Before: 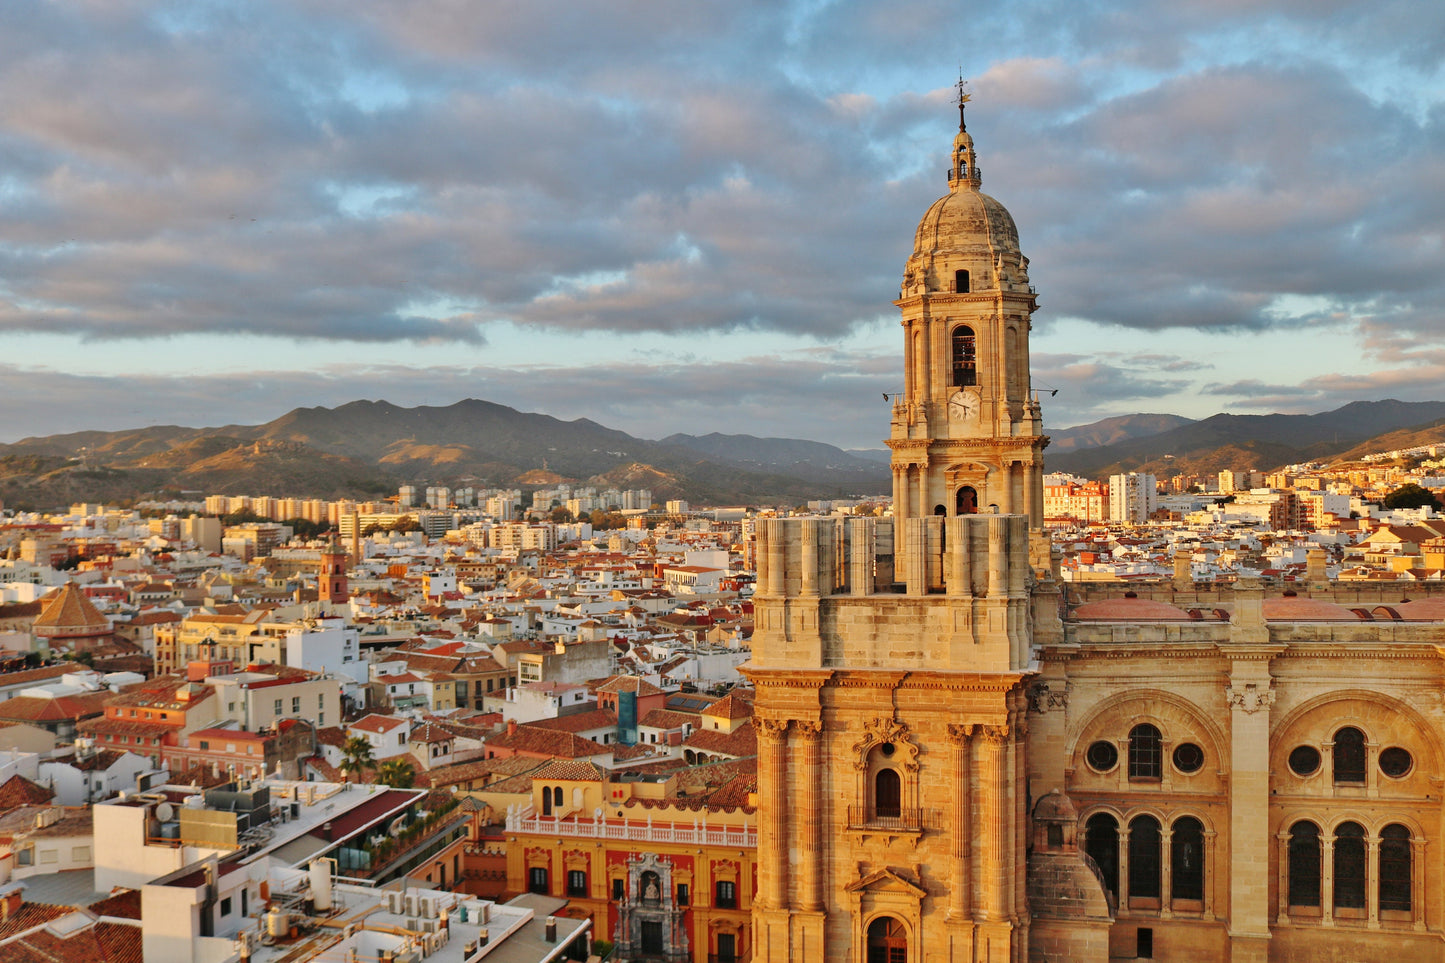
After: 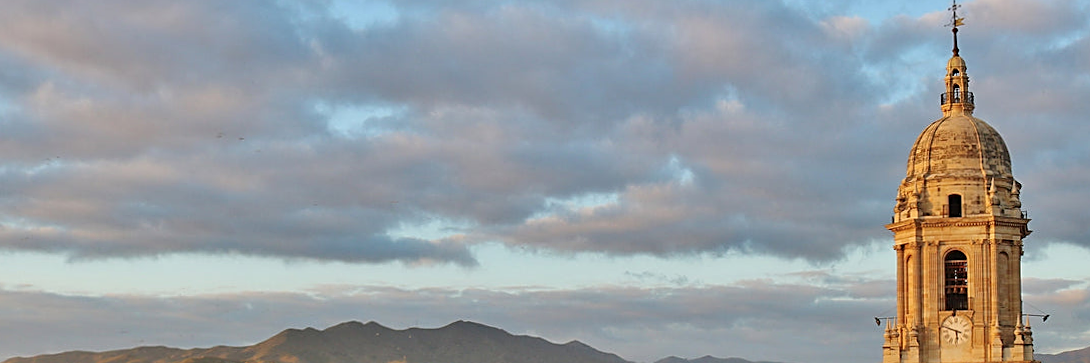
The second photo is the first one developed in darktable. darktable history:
crop: left 0.579%, top 7.627%, right 23.167%, bottom 54.275%
sharpen: amount 0.55
rotate and perspective: rotation 0.174°, lens shift (vertical) 0.013, lens shift (horizontal) 0.019, shear 0.001, automatic cropping original format, crop left 0.007, crop right 0.991, crop top 0.016, crop bottom 0.997
